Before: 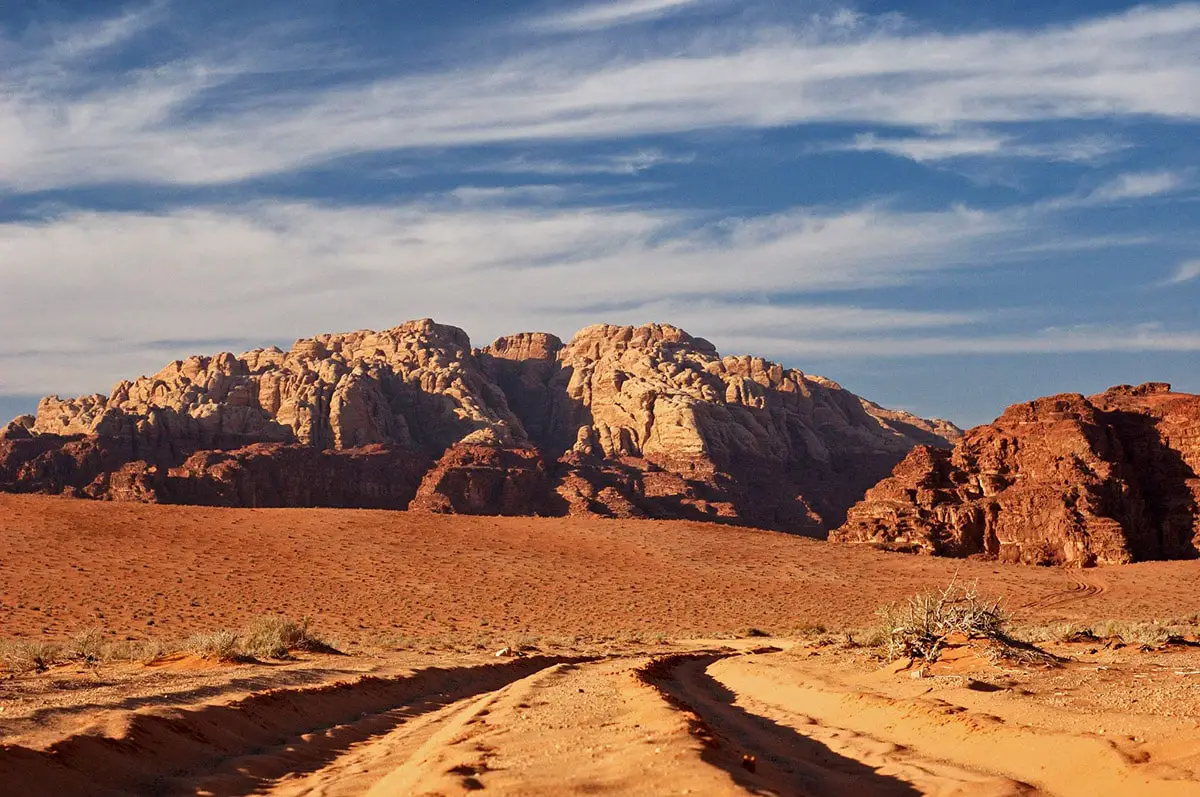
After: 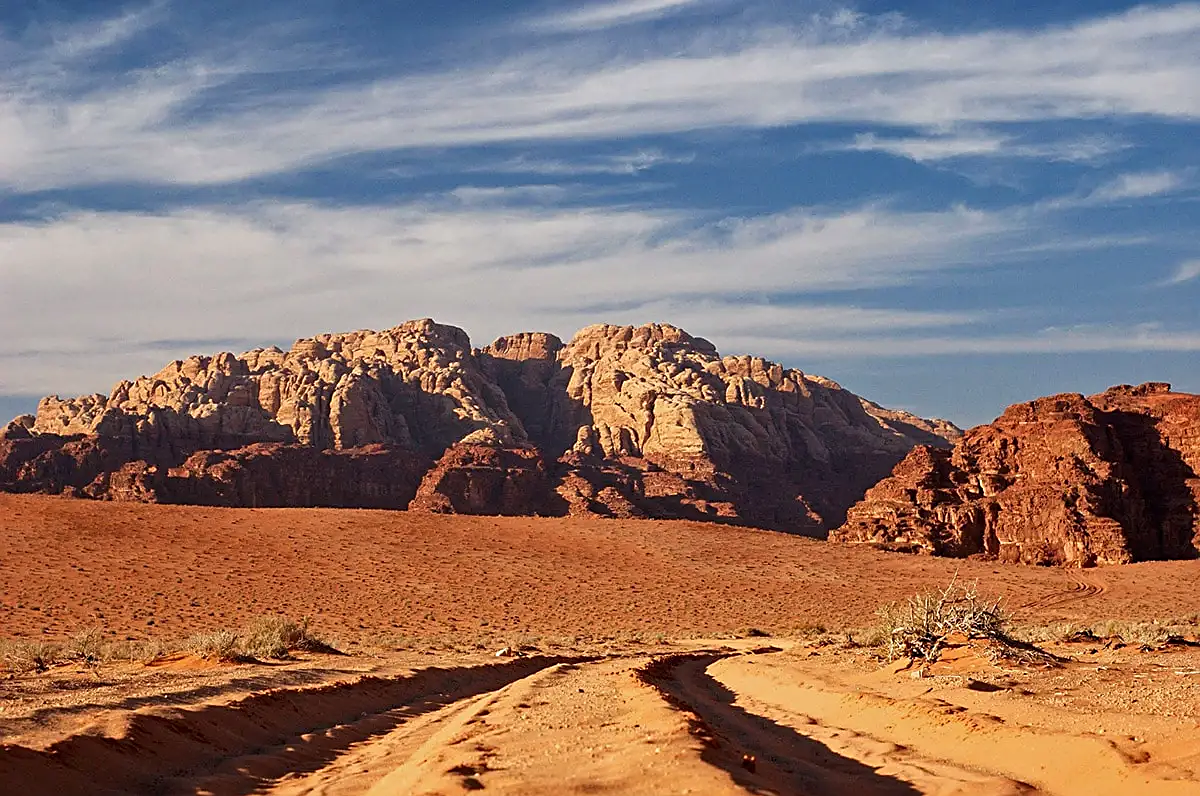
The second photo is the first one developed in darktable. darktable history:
sharpen: on, module defaults
crop: bottom 0.066%
